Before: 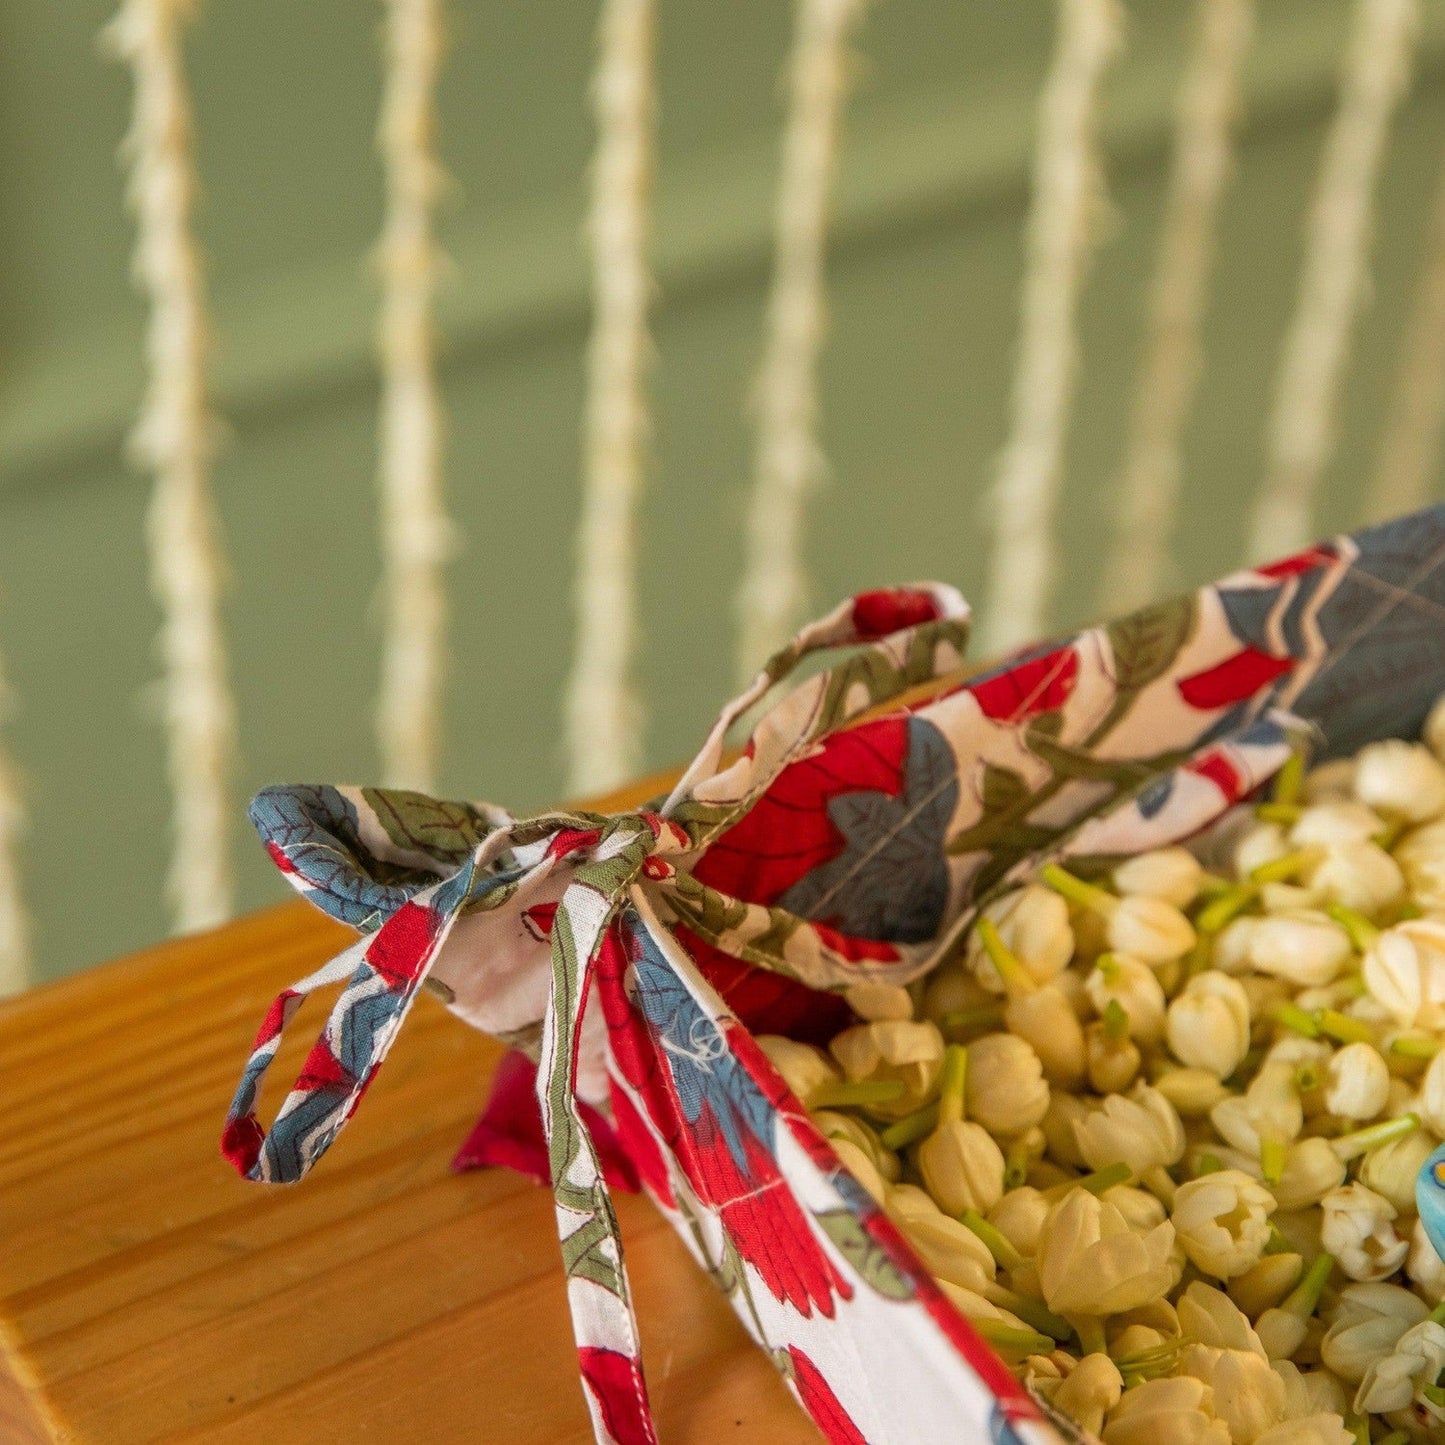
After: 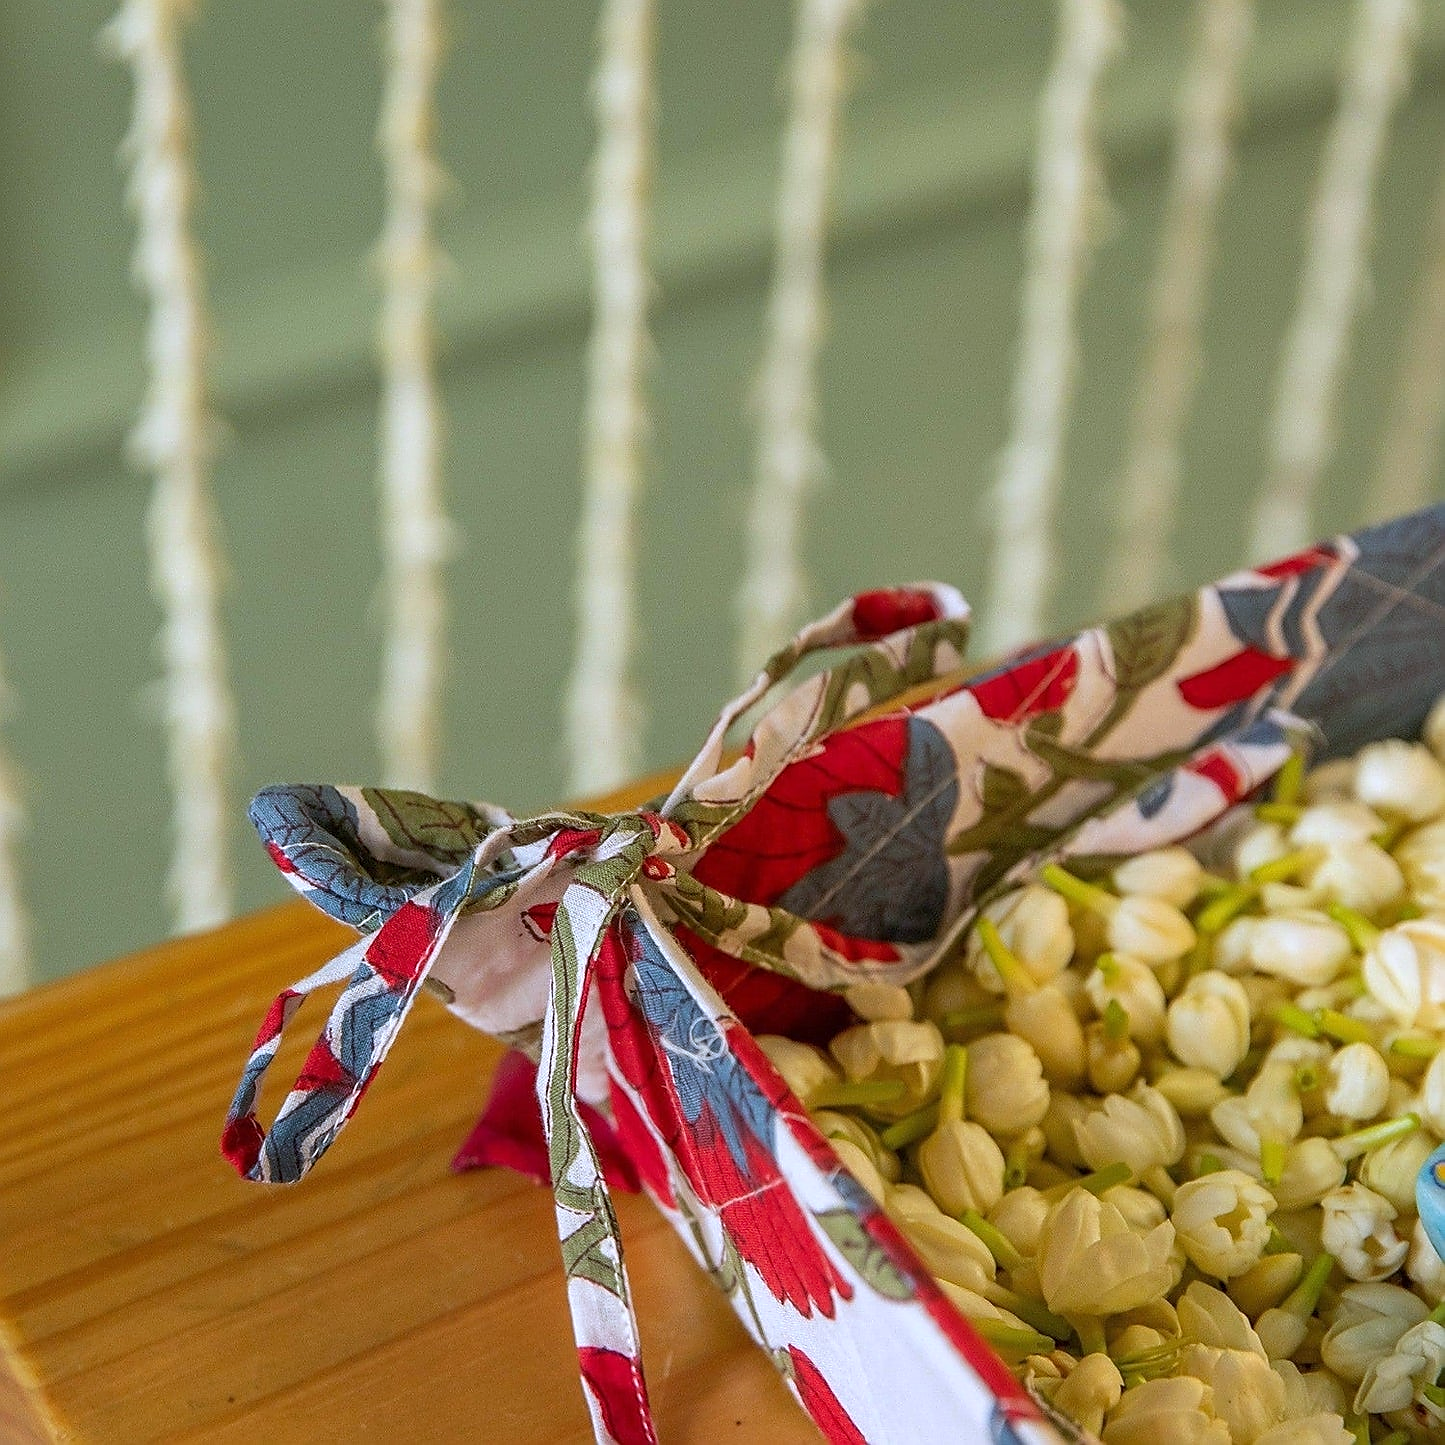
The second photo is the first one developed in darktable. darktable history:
white balance: red 0.948, green 1.02, blue 1.176
sharpen: radius 1.4, amount 1.25, threshold 0.7
